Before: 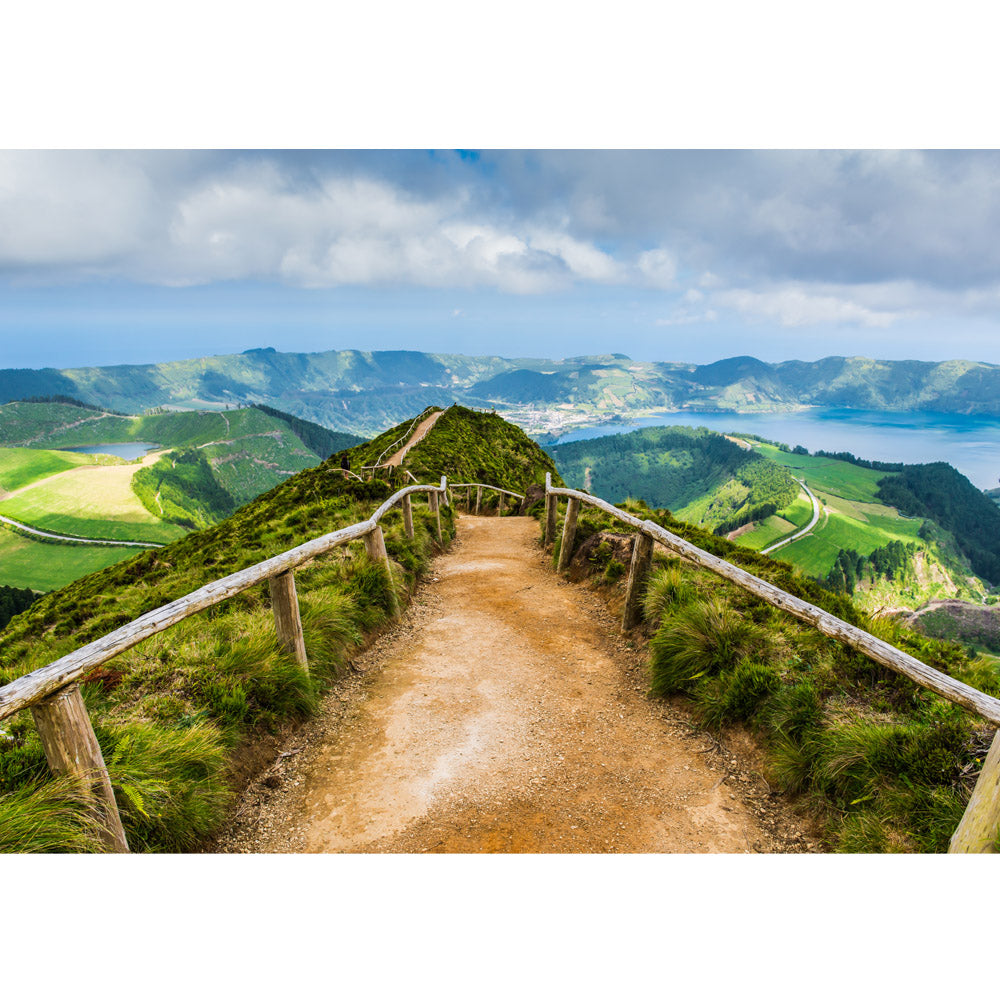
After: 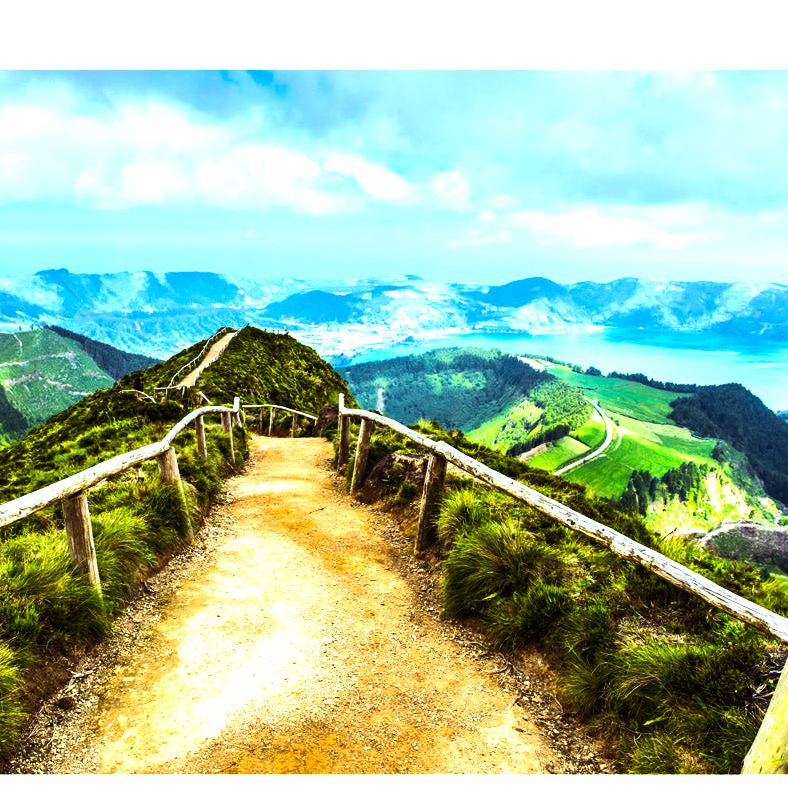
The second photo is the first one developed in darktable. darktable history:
color balance rgb: shadows lift › luminance 0.49%, shadows lift › chroma 6.83%, shadows lift › hue 300.29°, power › hue 208.98°, highlights gain › luminance 20.24%, highlights gain › chroma 2.73%, highlights gain › hue 173.85°, perceptual saturation grading › global saturation 18.05%
crop and rotate: left 20.74%, top 7.912%, right 0.375%, bottom 13.378%
white balance: red 0.983, blue 1.036
tone equalizer: -8 EV -1.08 EV, -7 EV -1.01 EV, -6 EV -0.867 EV, -5 EV -0.578 EV, -3 EV 0.578 EV, -2 EV 0.867 EV, -1 EV 1.01 EV, +0 EV 1.08 EV, edges refinement/feathering 500, mask exposure compensation -1.57 EV, preserve details no
contrast brightness saturation: contrast 0.05
